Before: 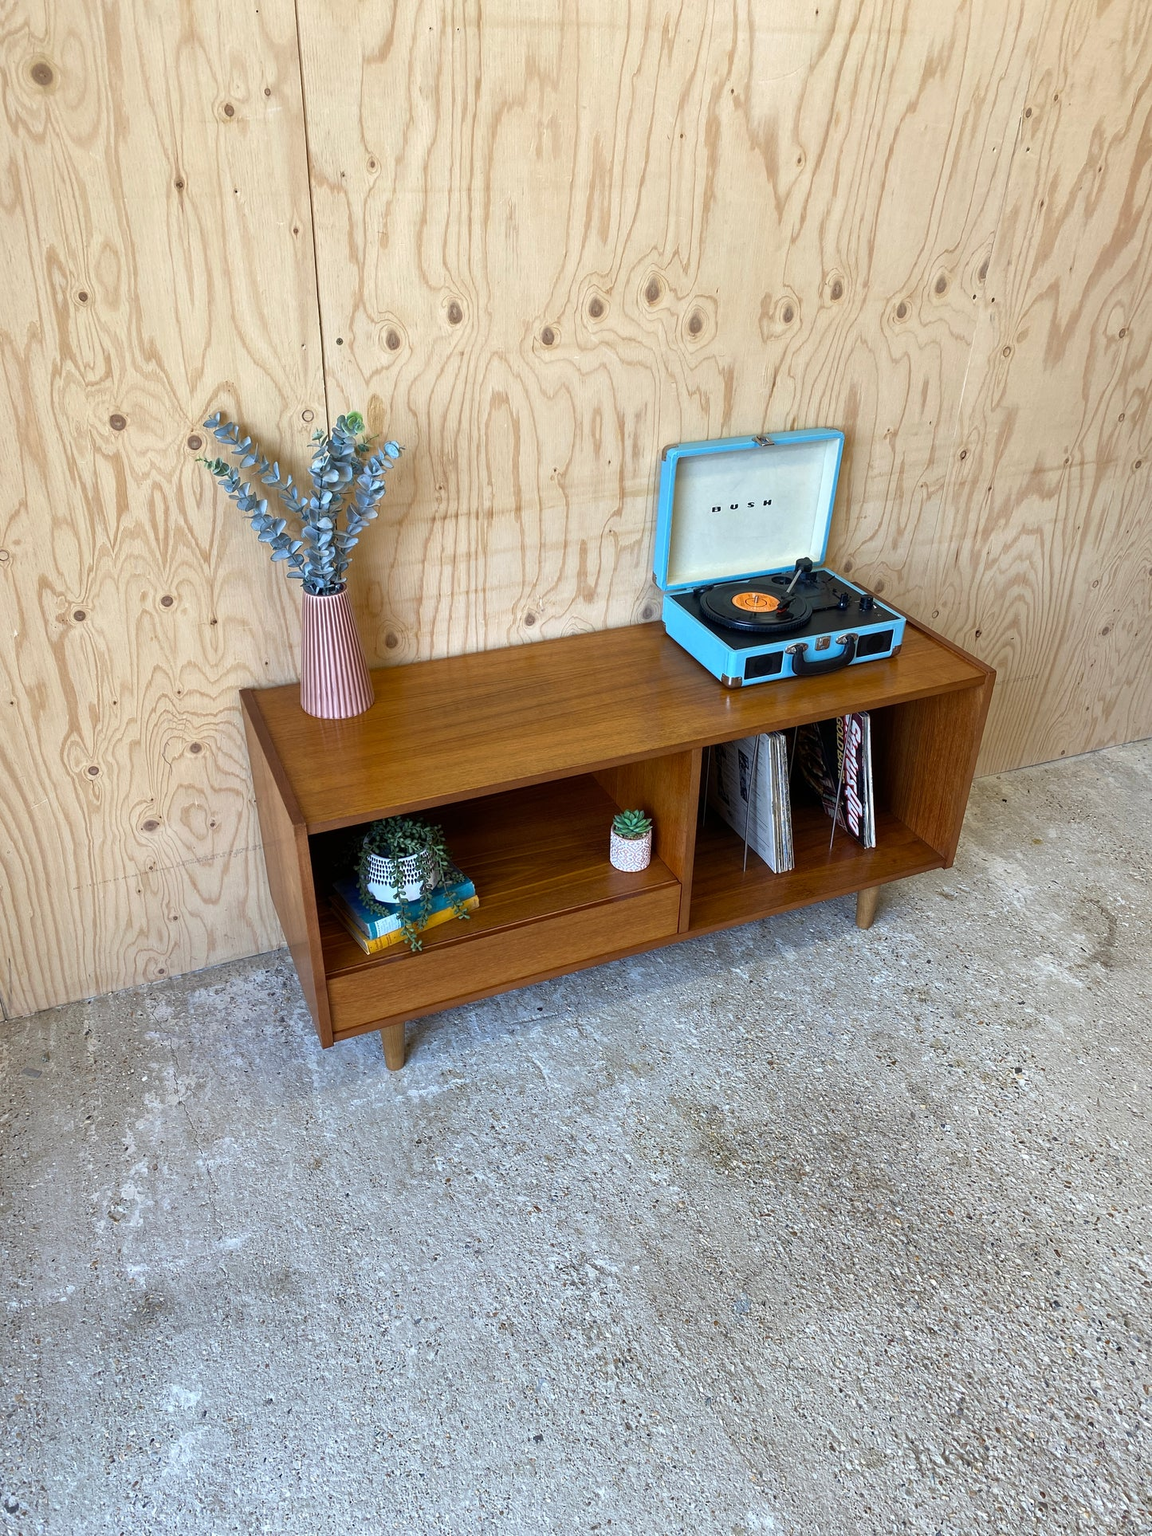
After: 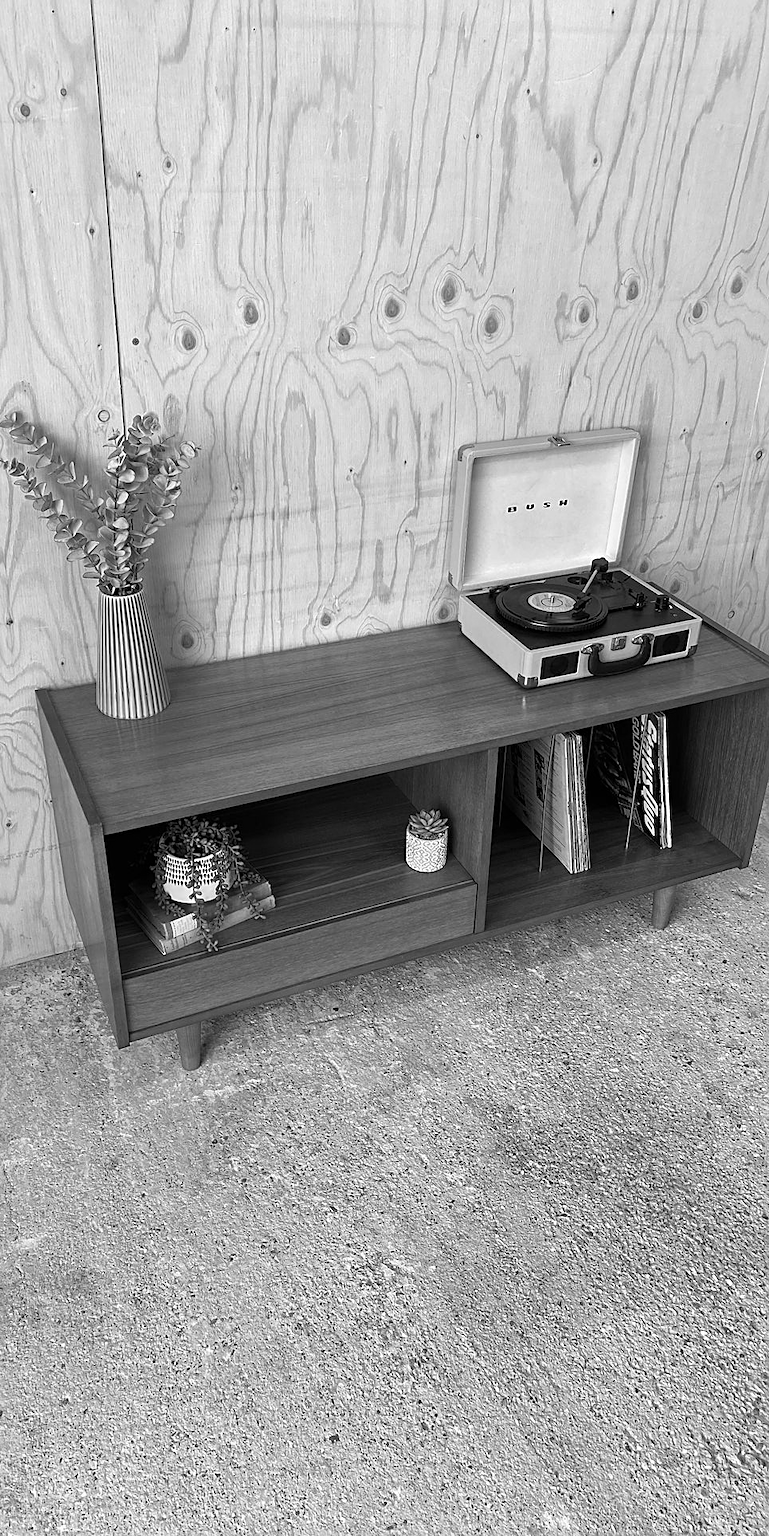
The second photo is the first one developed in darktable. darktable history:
sharpen: on, module defaults
crop and rotate: left 17.732%, right 15.423%
color contrast: green-magenta contrast 0, blue-yellow contrast 0
